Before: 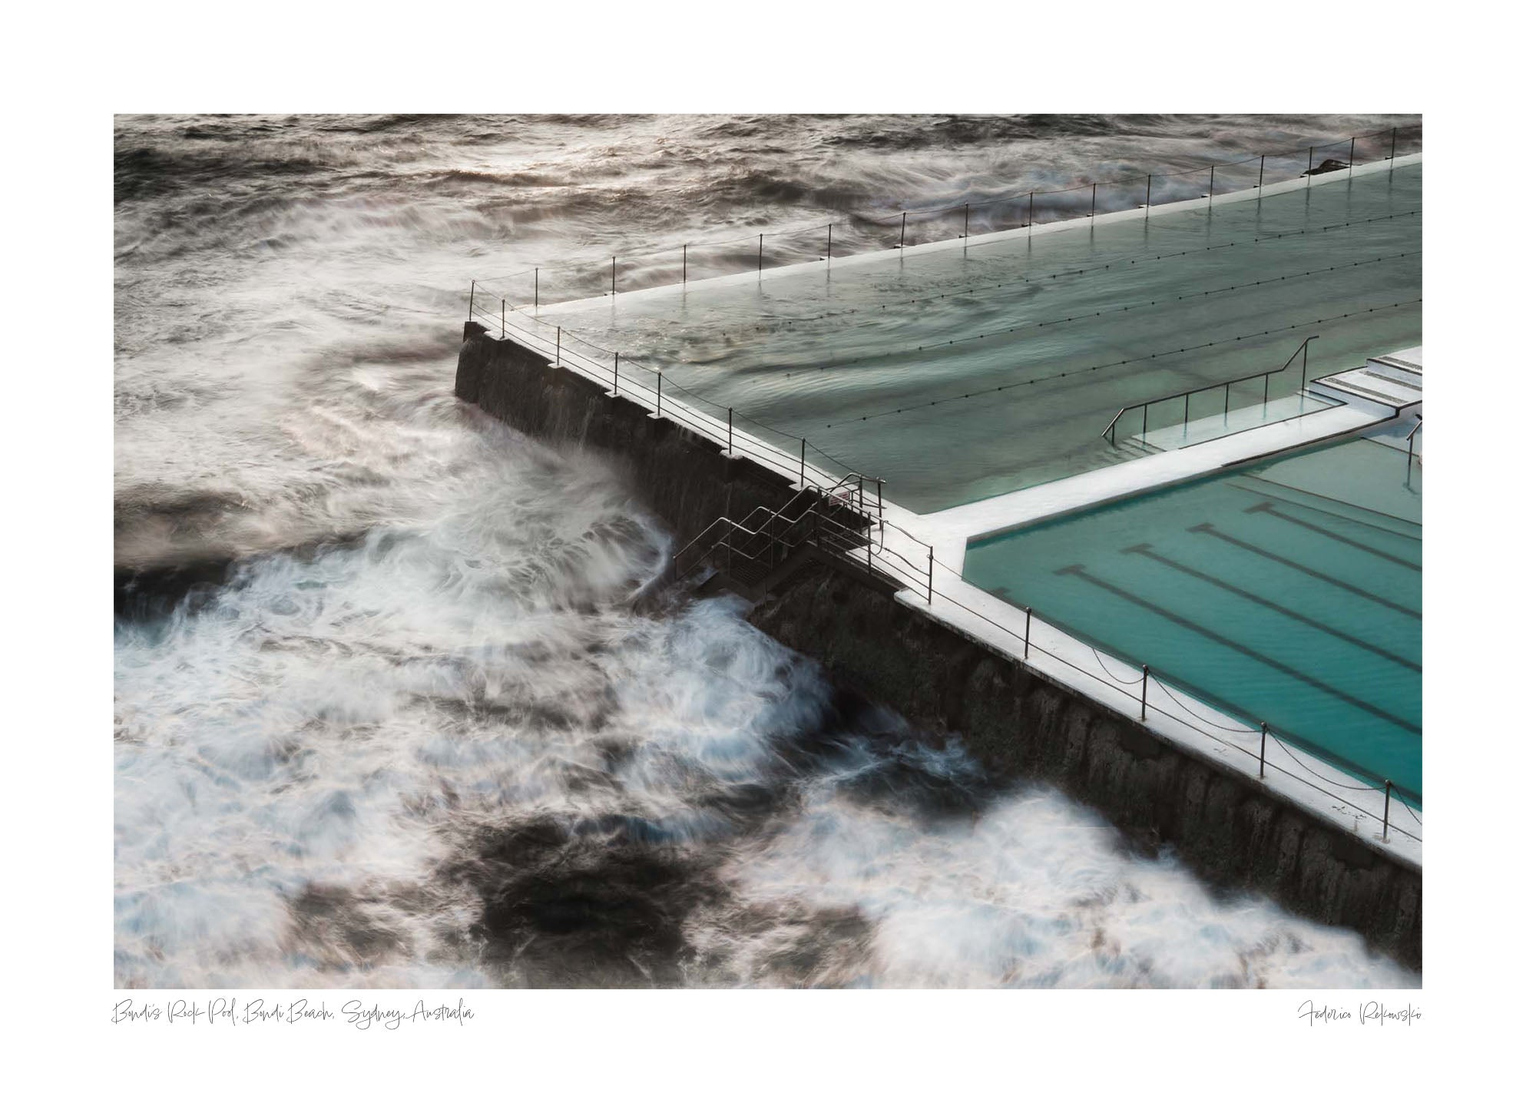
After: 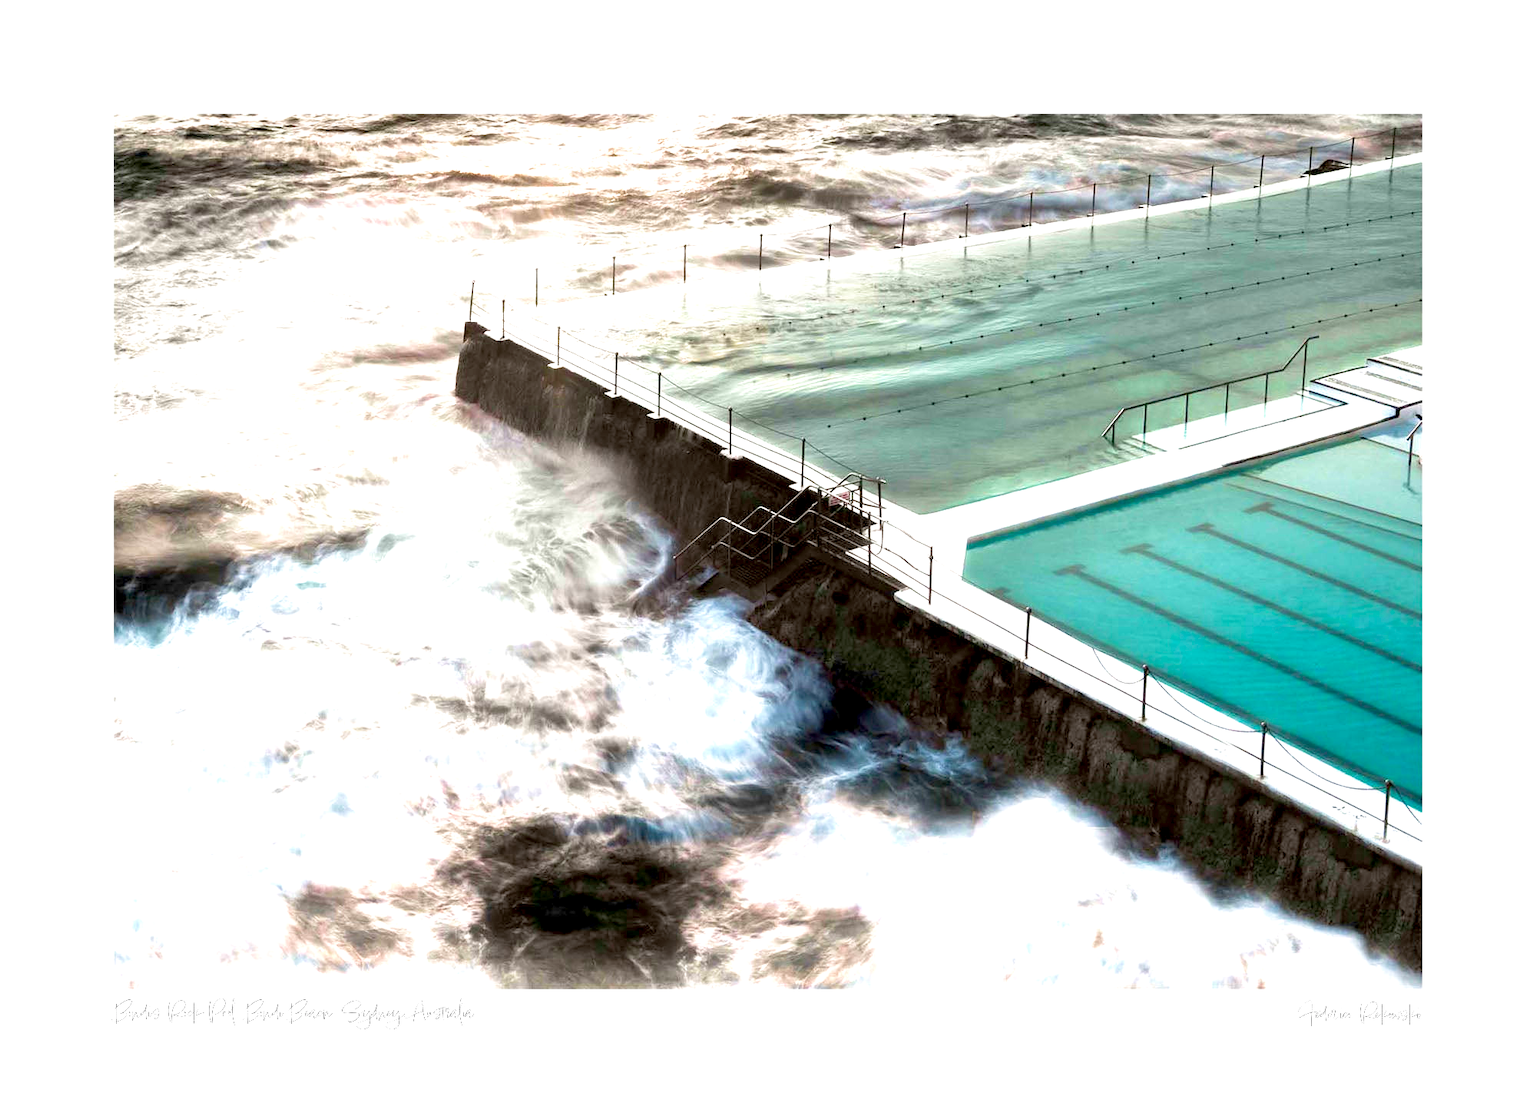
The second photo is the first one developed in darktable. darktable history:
exposure: black level correction 0.009, exposure 1.425 EV, compensate highlight preservation false
velvia: strength 45%
